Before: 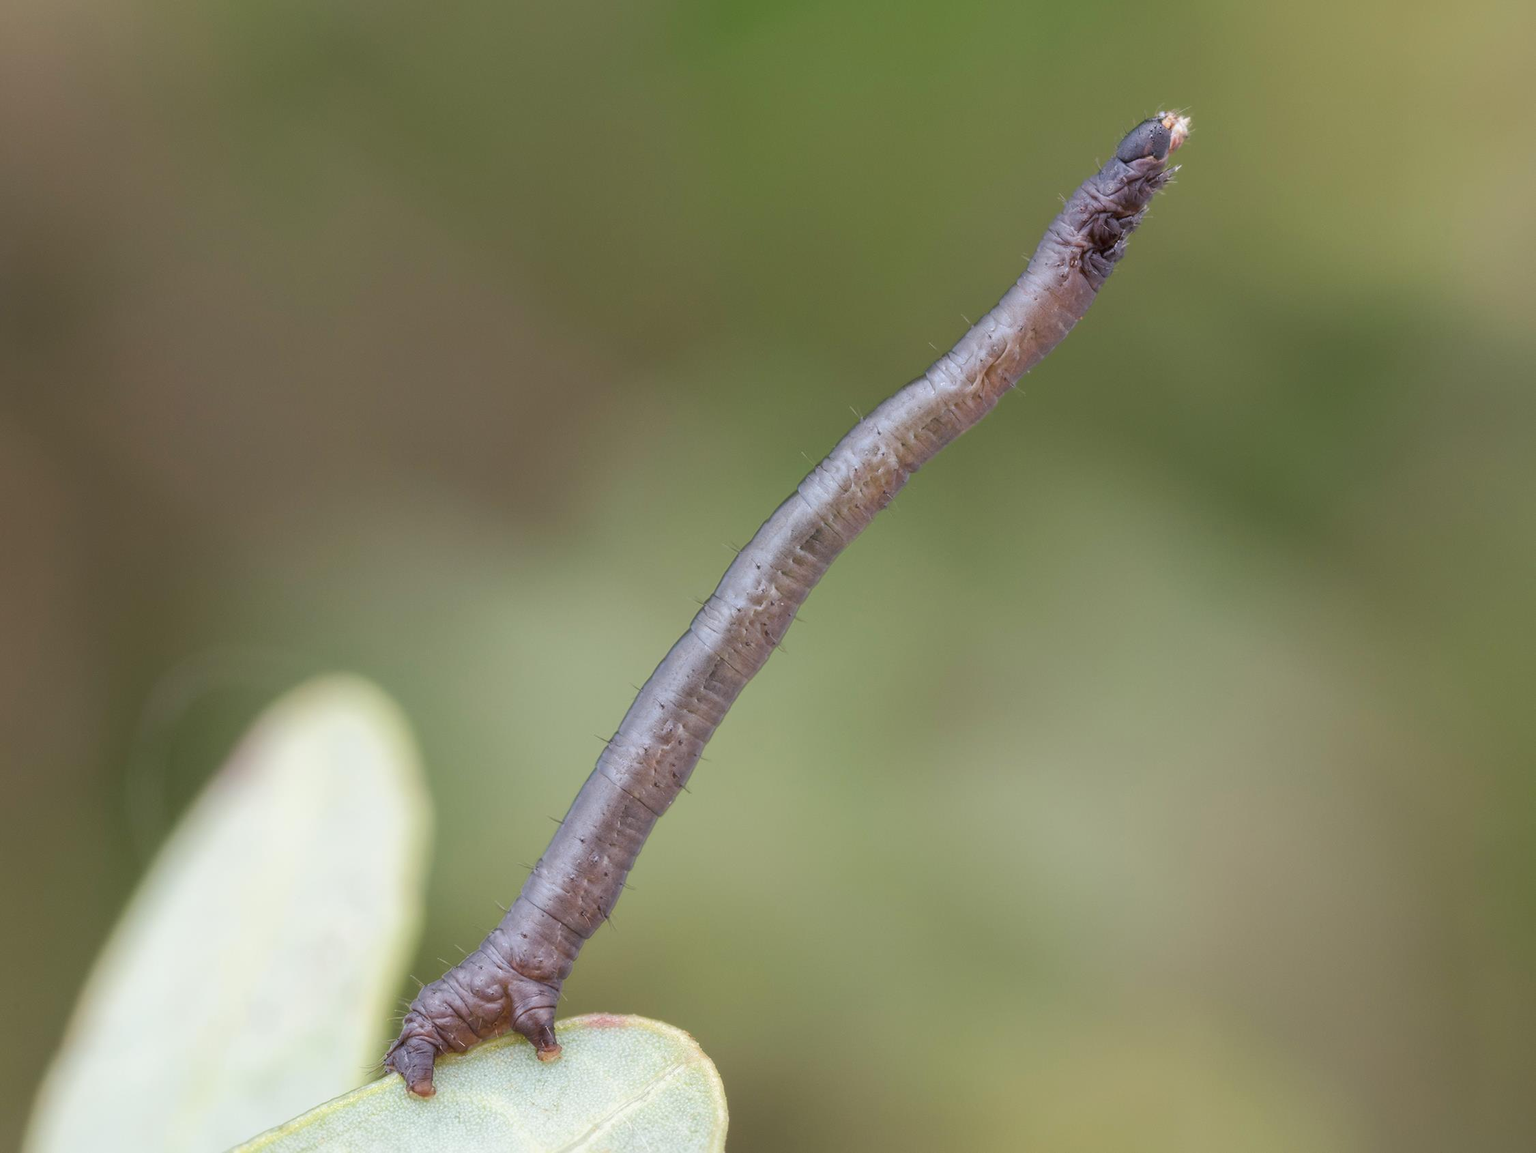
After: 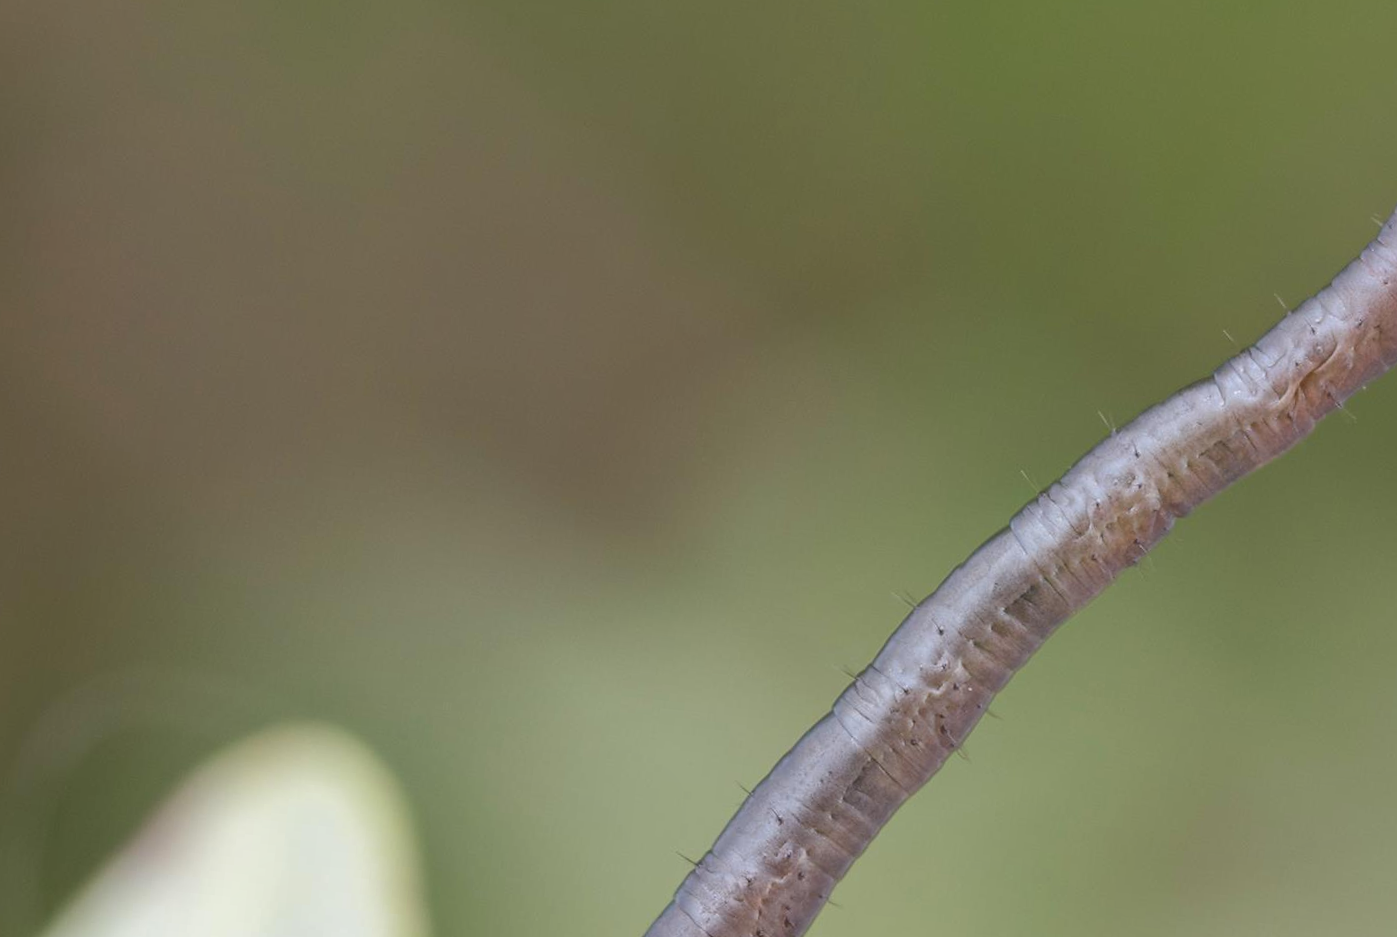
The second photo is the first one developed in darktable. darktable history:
crop and rotate: angle -5.9°, left 2.07%, top 6.706%, right 27.684%, bottom 30.508%
shadows and highlights: low approximation 0.01, soften with gaussian
